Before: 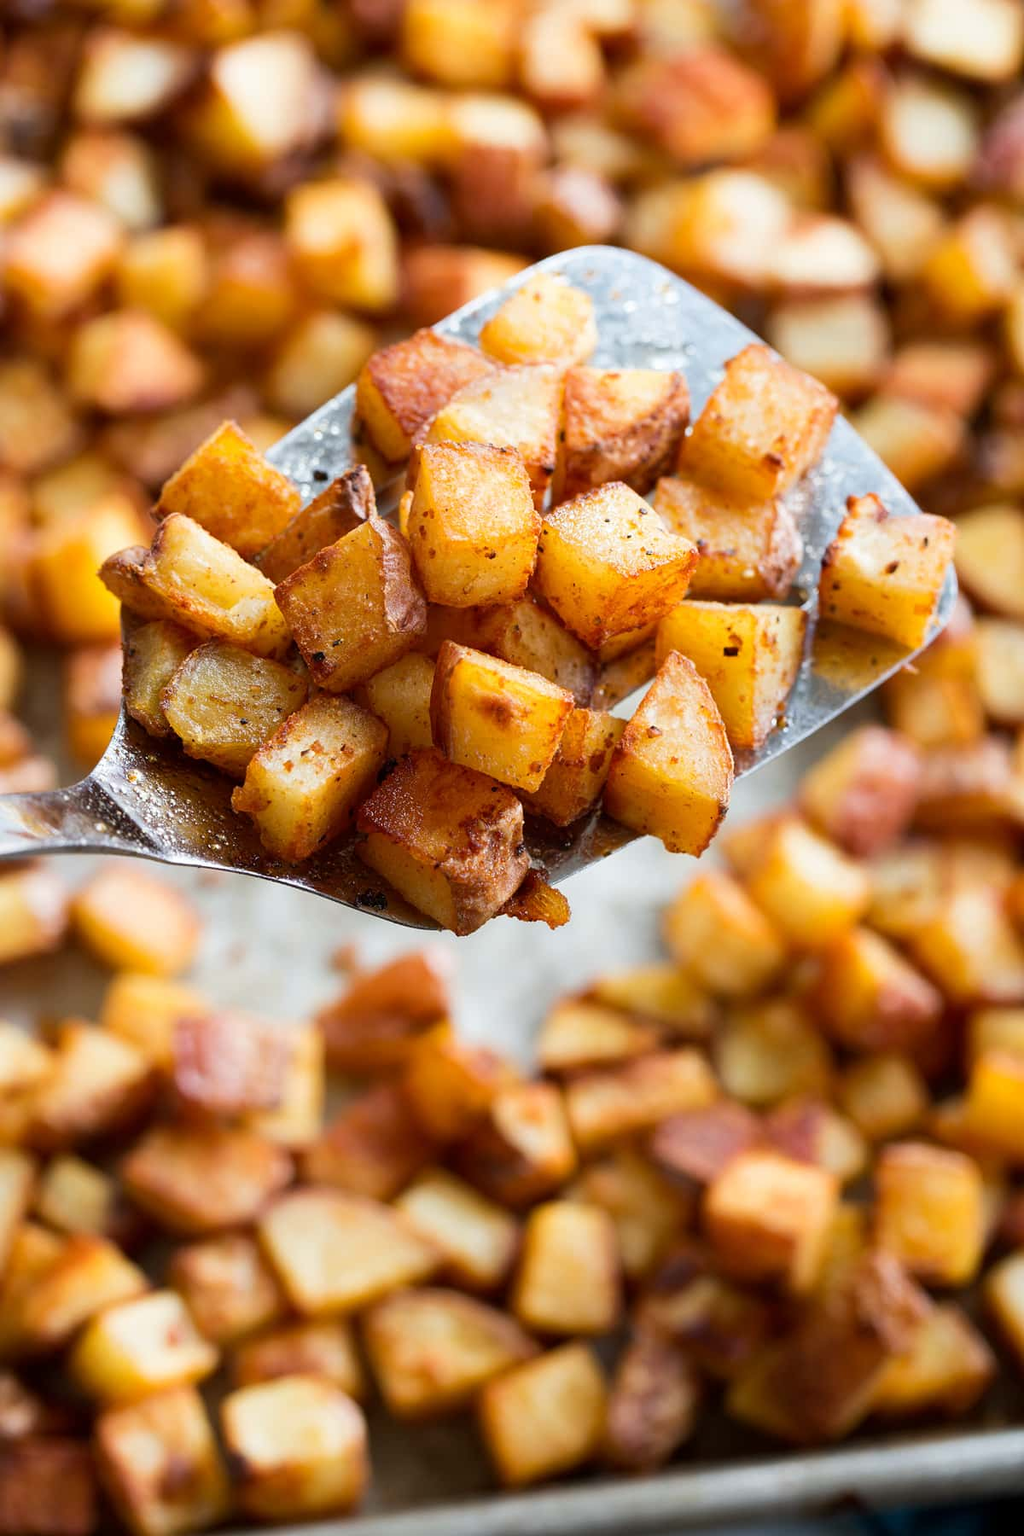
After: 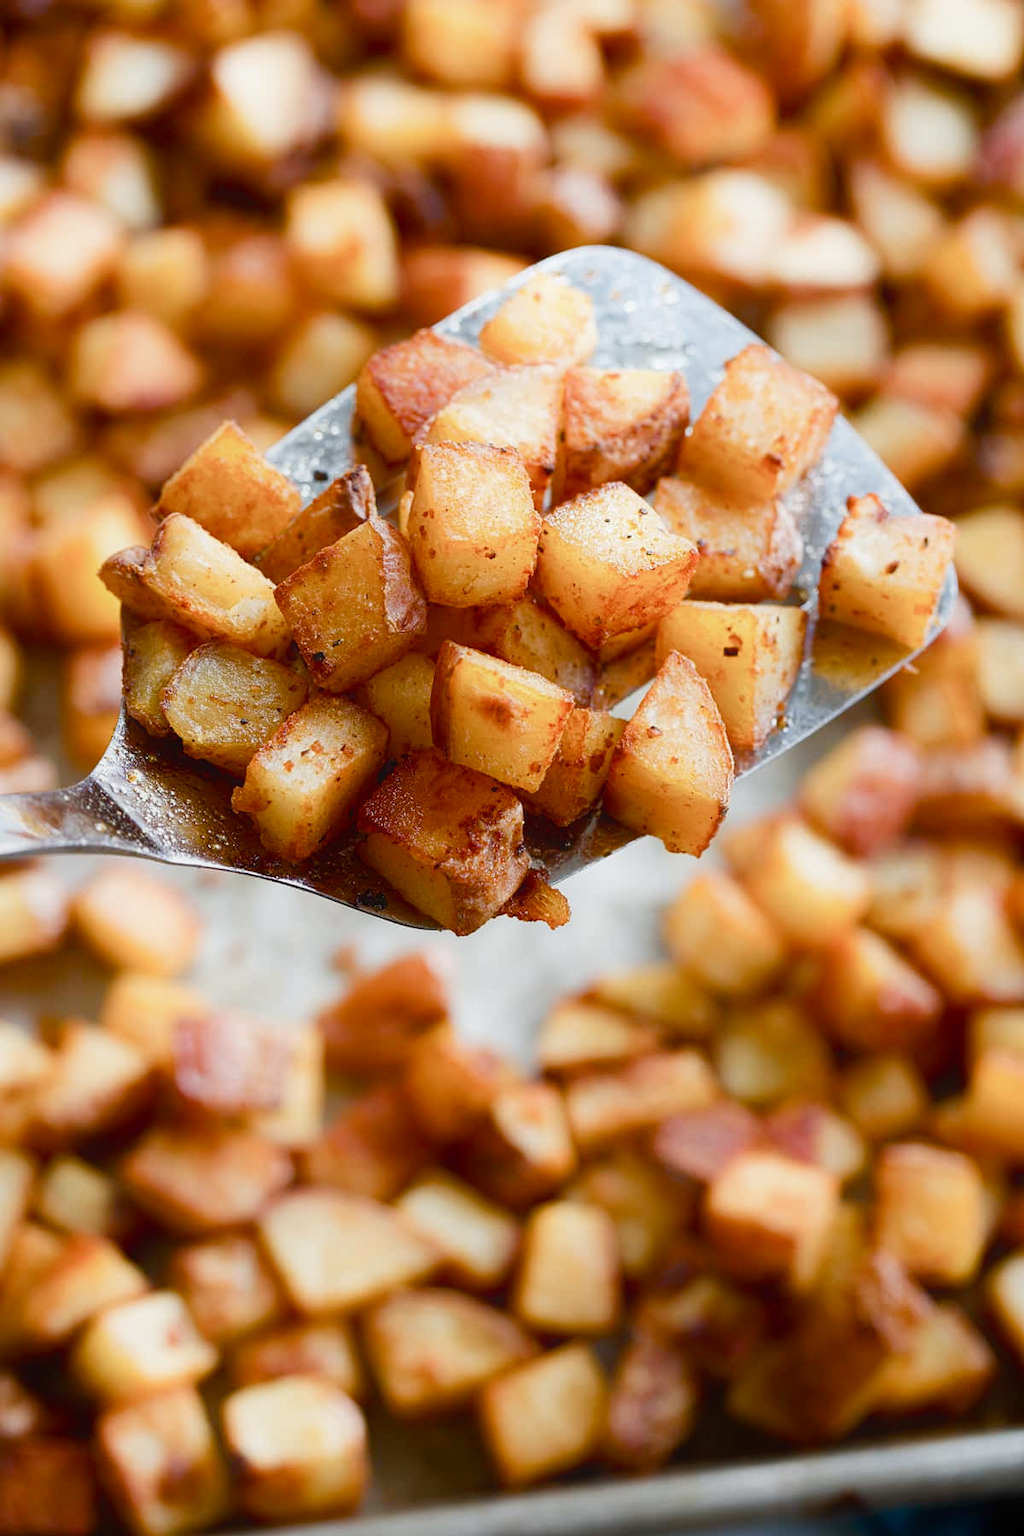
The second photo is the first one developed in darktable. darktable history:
color balance rgb: perceptual saturation grading › global saturation 20%, perceptual saturation grading › highlights -50%, perceptual saturation grading › shadows 30%
contrast equalizer: y [[0.5, 0.486, 0.447, 0.446, 0.489, 0.5], [0.5 ×6], [0.5 ×6], [0 ×6], [0 ×6]]
rotate and perspective: automatic cropping off
